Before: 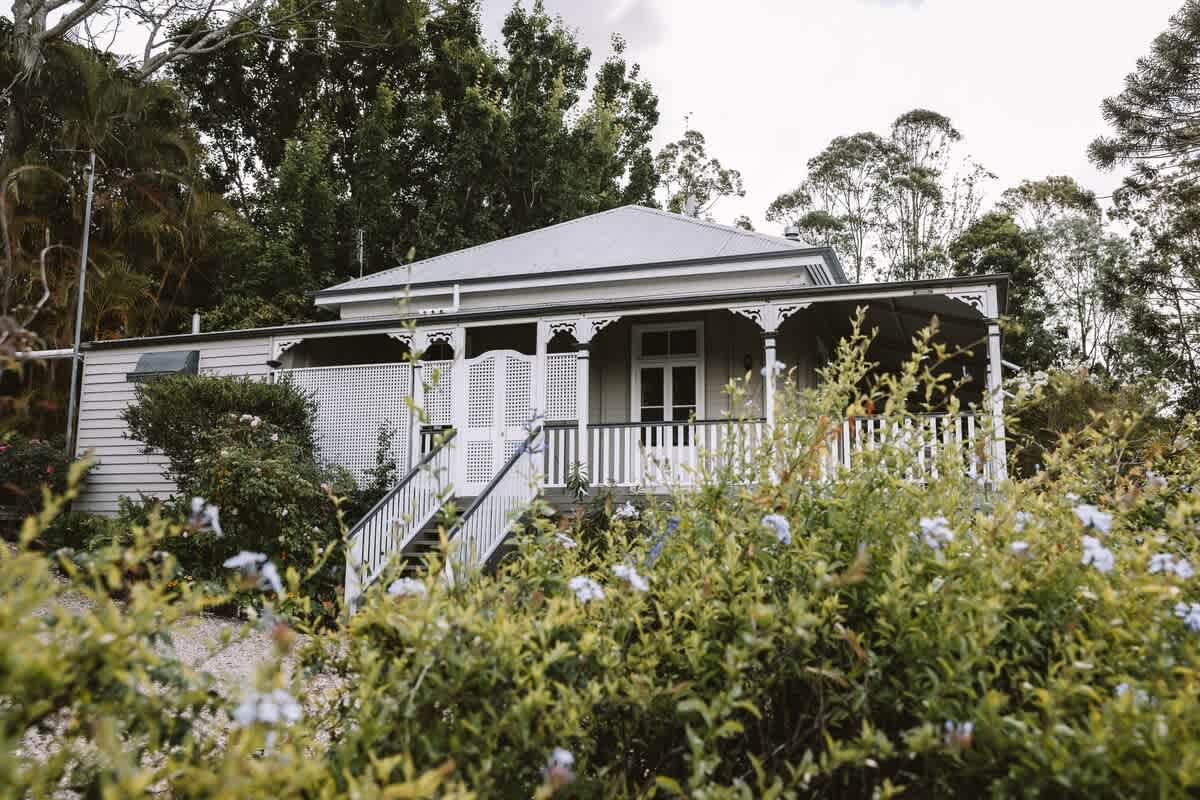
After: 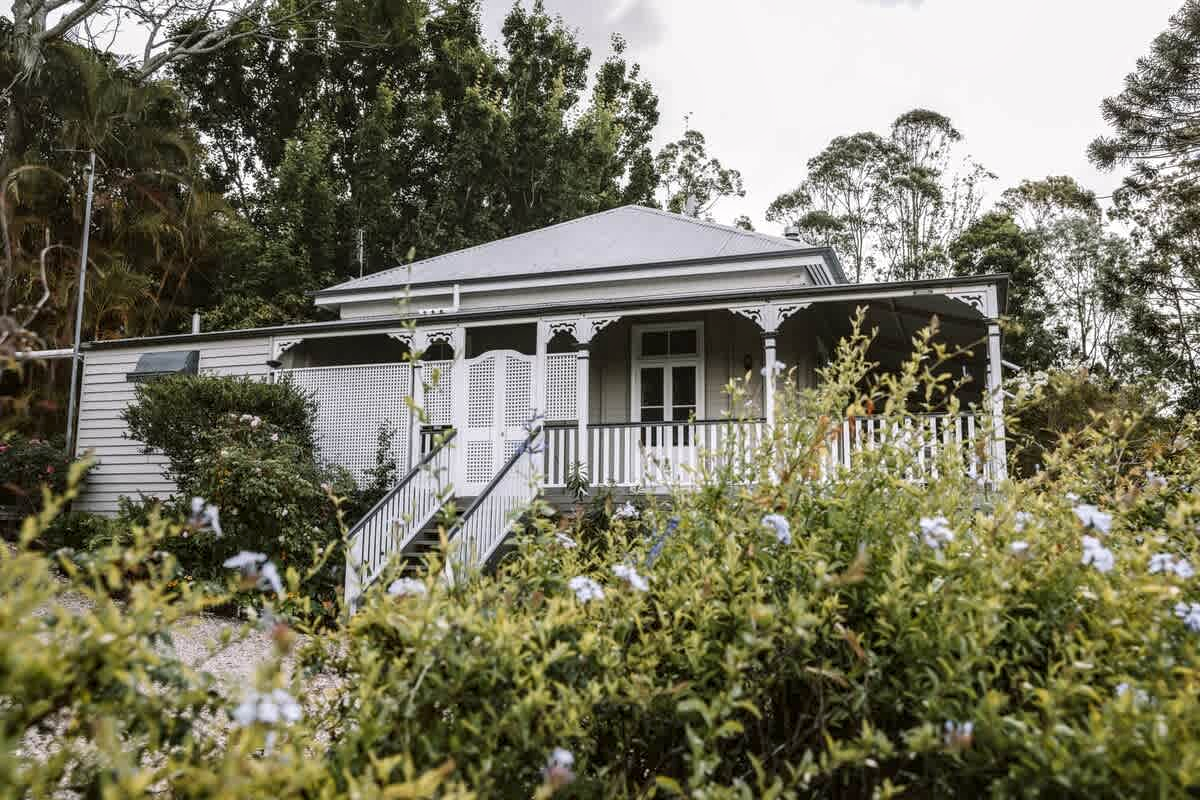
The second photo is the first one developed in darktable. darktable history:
exposure: black level correction 0.001, compensate highlight preservation false
local contrast: on, module defaults
